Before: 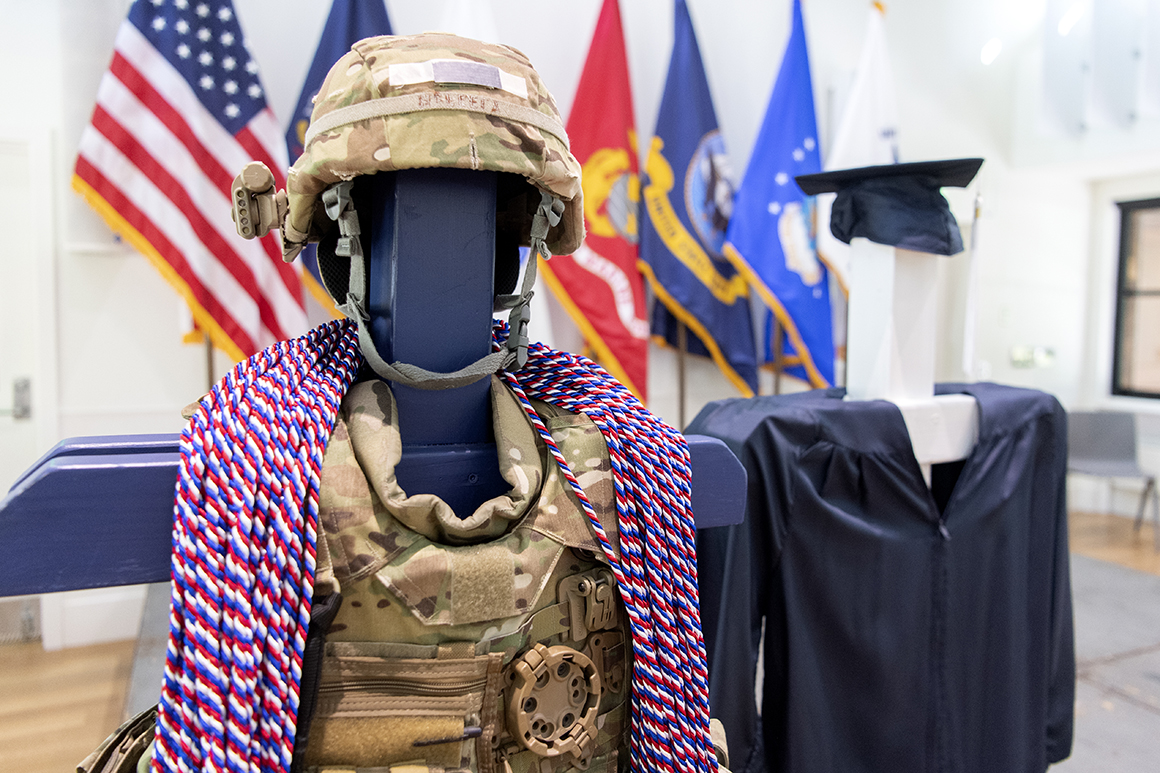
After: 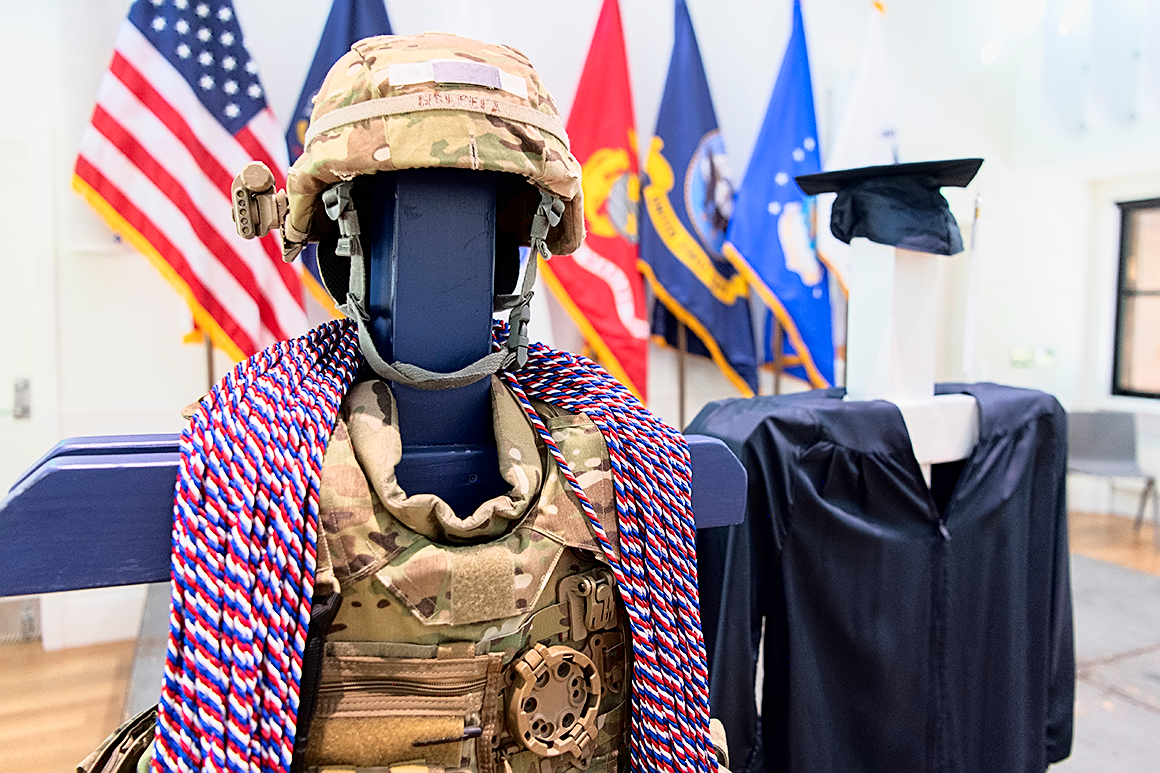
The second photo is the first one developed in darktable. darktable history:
tone curve: curves: ch0 [(0, 0.009) (0.105, 0.08) (0.195, 0.18) (0.283, 0.316) (0.384, 0.434) (0.485, 0.531) (0.638, 0.69) (0.81, 0.872) (1, 0.977)]; ch1 [(0, 0) (0.161, 0.092) (0.35, 0.33) (0.379, 0.401) (0.456, 0.469) (0.502, 0.5) (0.525, 0.514) (0.586, 0.604) (0.642, 0.645) (0.858, 0.817) (1, 0.942)]; ch2 [(0, 0) (0.371, 0.362) (0.437, 0.437) (0.48, 0.49) (0.53, 0.515) (0.56, 0.571) (0.622, 0.606) (0.881, 0.795) (1, 0.929)]
sharpen: on, module defaults
